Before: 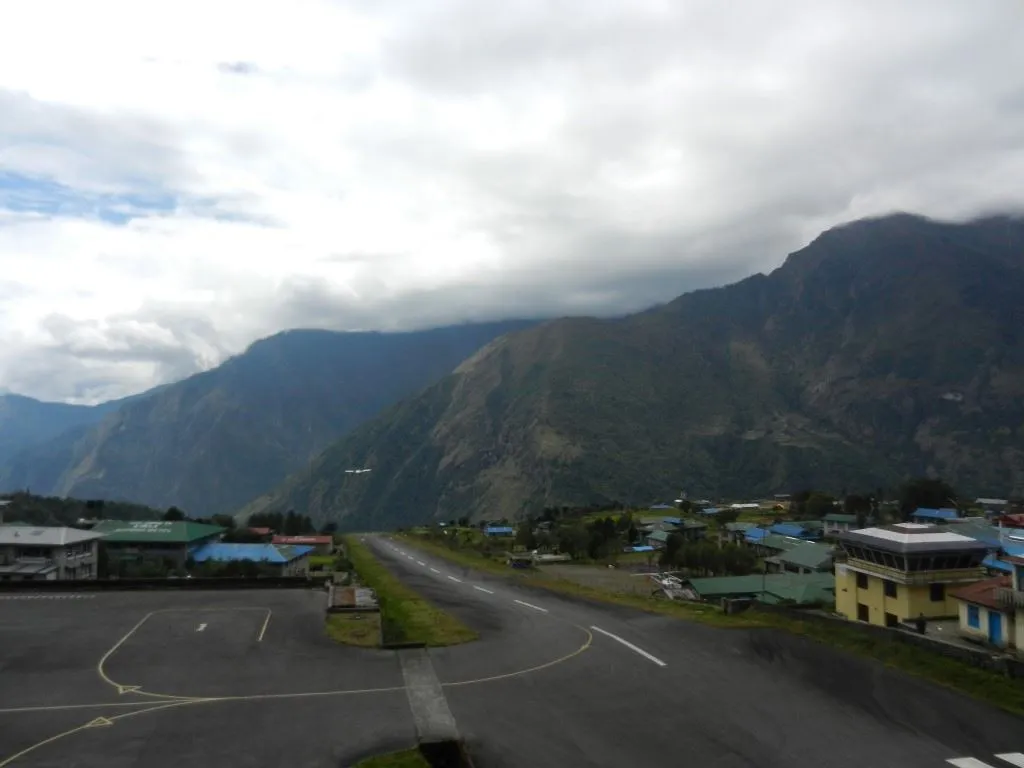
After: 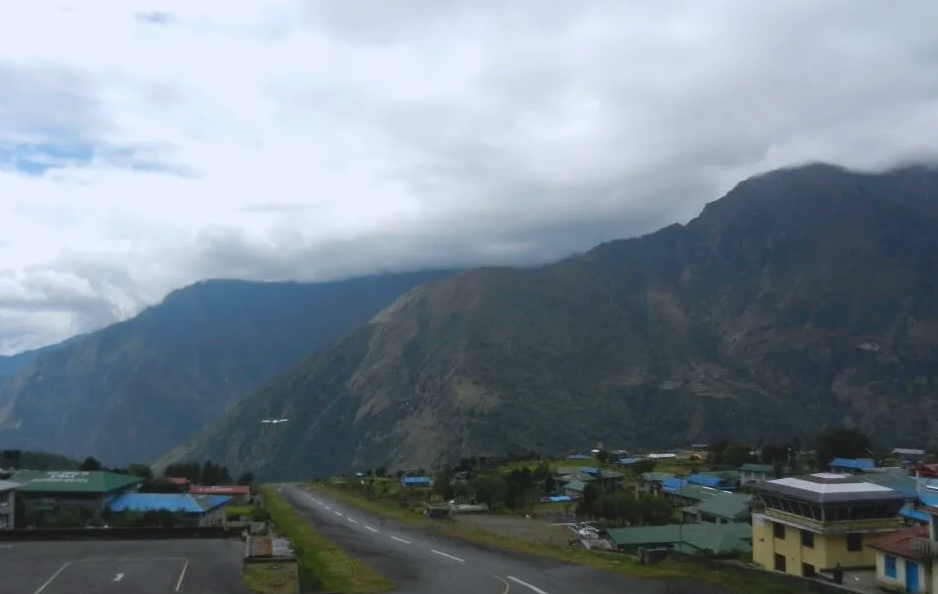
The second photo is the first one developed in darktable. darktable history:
contrast brightness saturation: contrast -0.11
color correction: highlights a* -0.772, highlights b* -8.92
crop: left 8.155%, top 6.611%, bottom 15.385%
